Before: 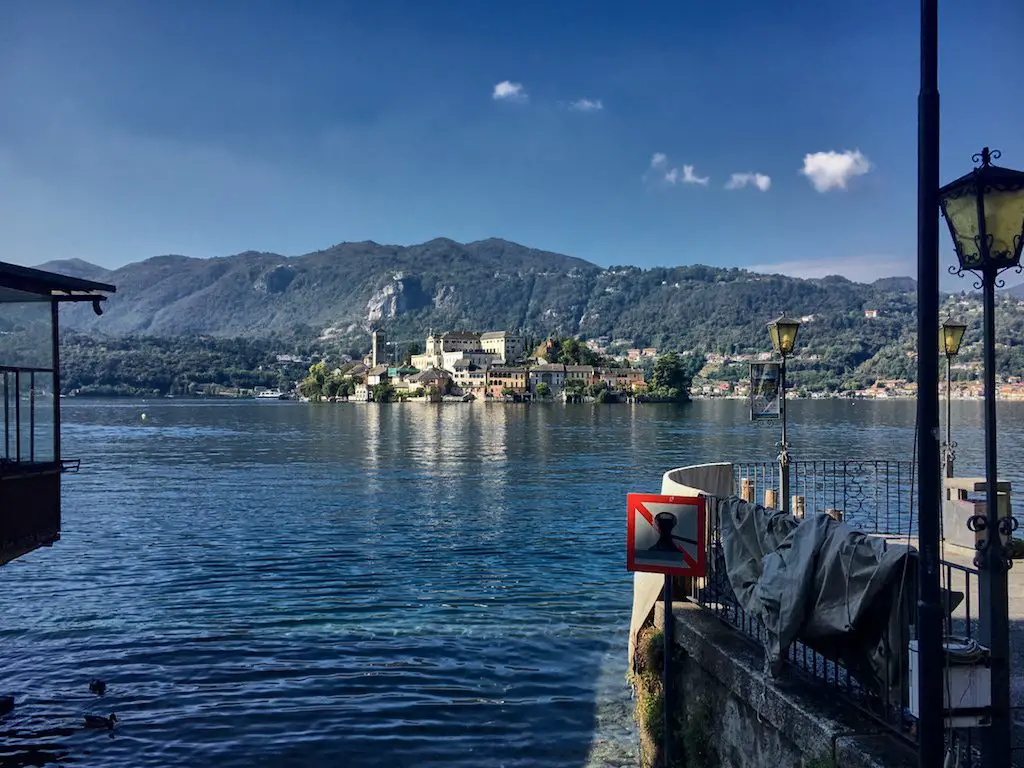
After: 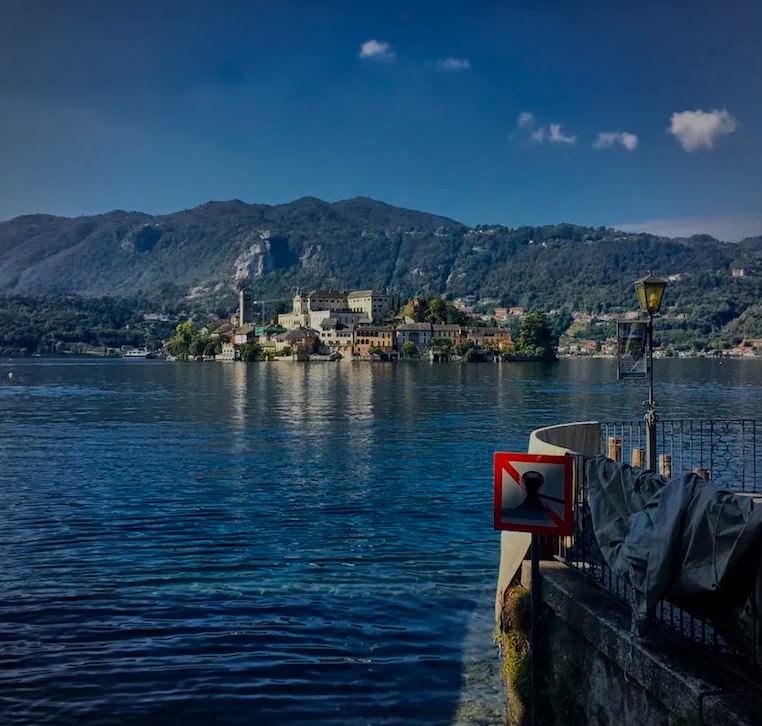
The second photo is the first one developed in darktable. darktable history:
crop and rotate: left 12.988%, top 5.376%, right 12.597%
exposure: exposure -0.921 EV, compensate exposure bias true, compensate highlight preservation false
vignetting: brightness -0.397, saturation -0.305
color balance rgb: global offset › hue 170.31°, perceptual saturation grading › global saturation 28.973%, perceptual saturation grading › mid-tones 11.963%, perceptual saturation grading › shadows 10.783%, global vibrance 9.247%
